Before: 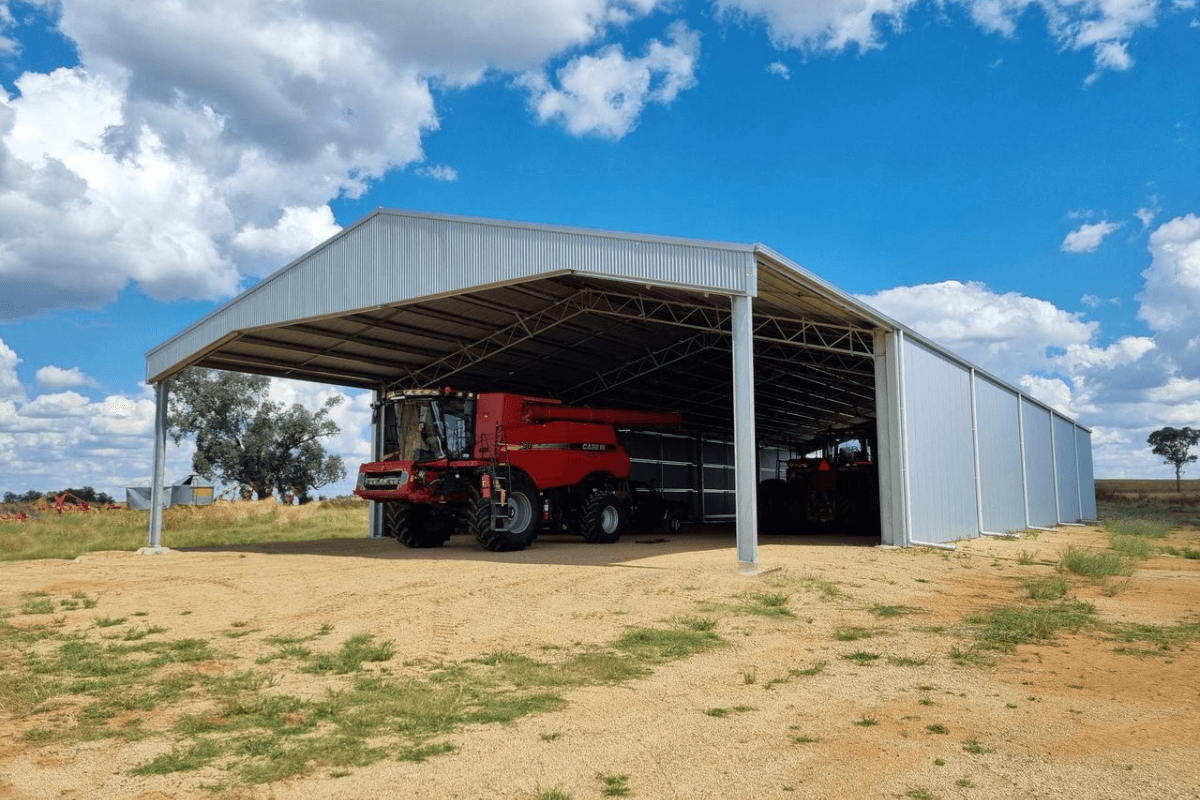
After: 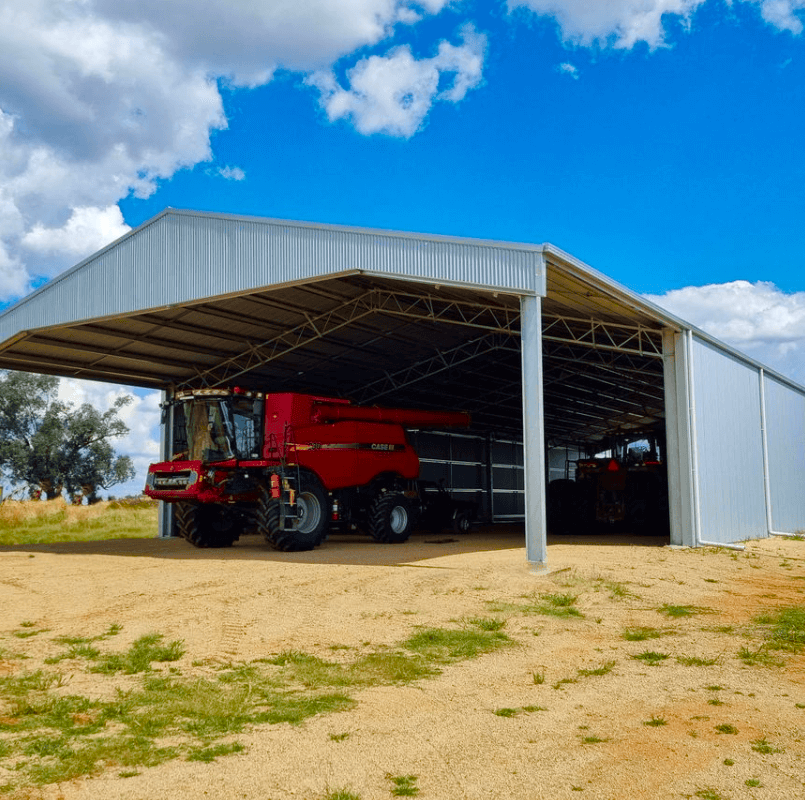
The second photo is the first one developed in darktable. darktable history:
crop and rotate: left 17.605%, right 15.261%
color balance rgb: perceptual saturation grading › global saturation 23.841%, perceptual saturation grading › highlights -24.198%, perceptual saturation grading › mid-tones 24.24%, perceptual saturation grading › shadows 40.434%, global vibrance 20%
